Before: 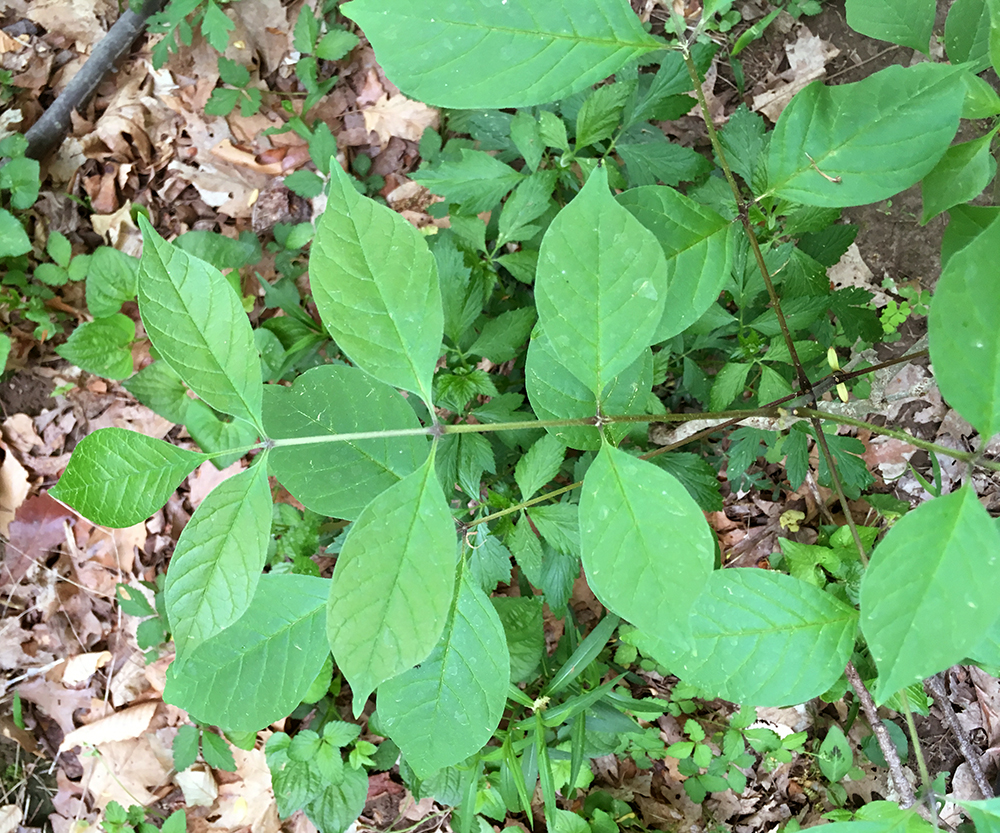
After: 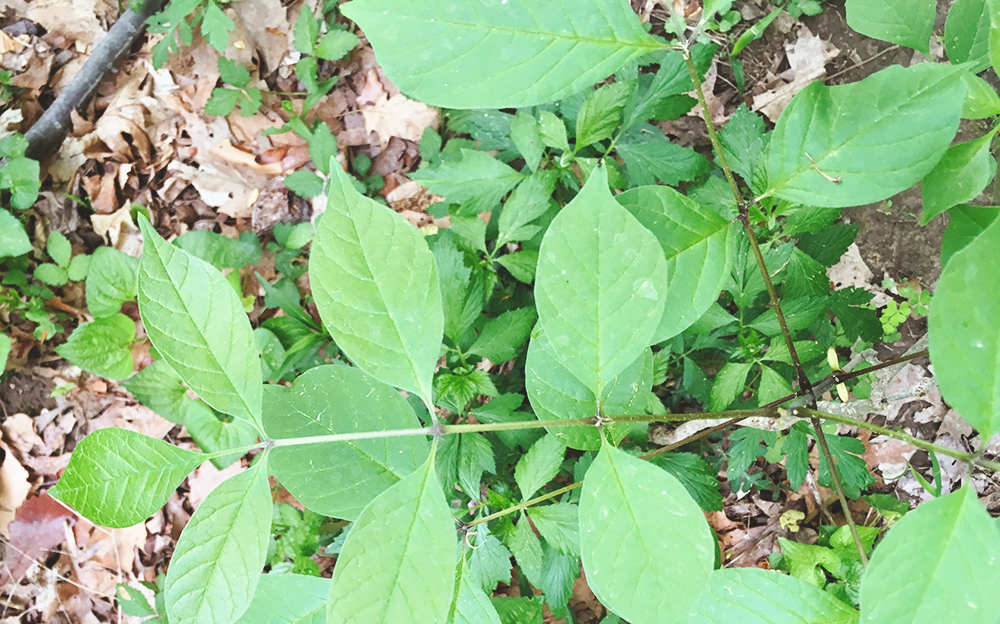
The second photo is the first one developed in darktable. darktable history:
exposure: black level correction -0.026, exposure -0.119 EV, compensate highlight preservation false
base curve: curves: ch0 [(0, 0) (0.032, 0.025) (0.121, 0.166) (0.206, 0.329) (0.605, 0.79) (1, 1)], preserve colors none
crop: bottom 24.987%
